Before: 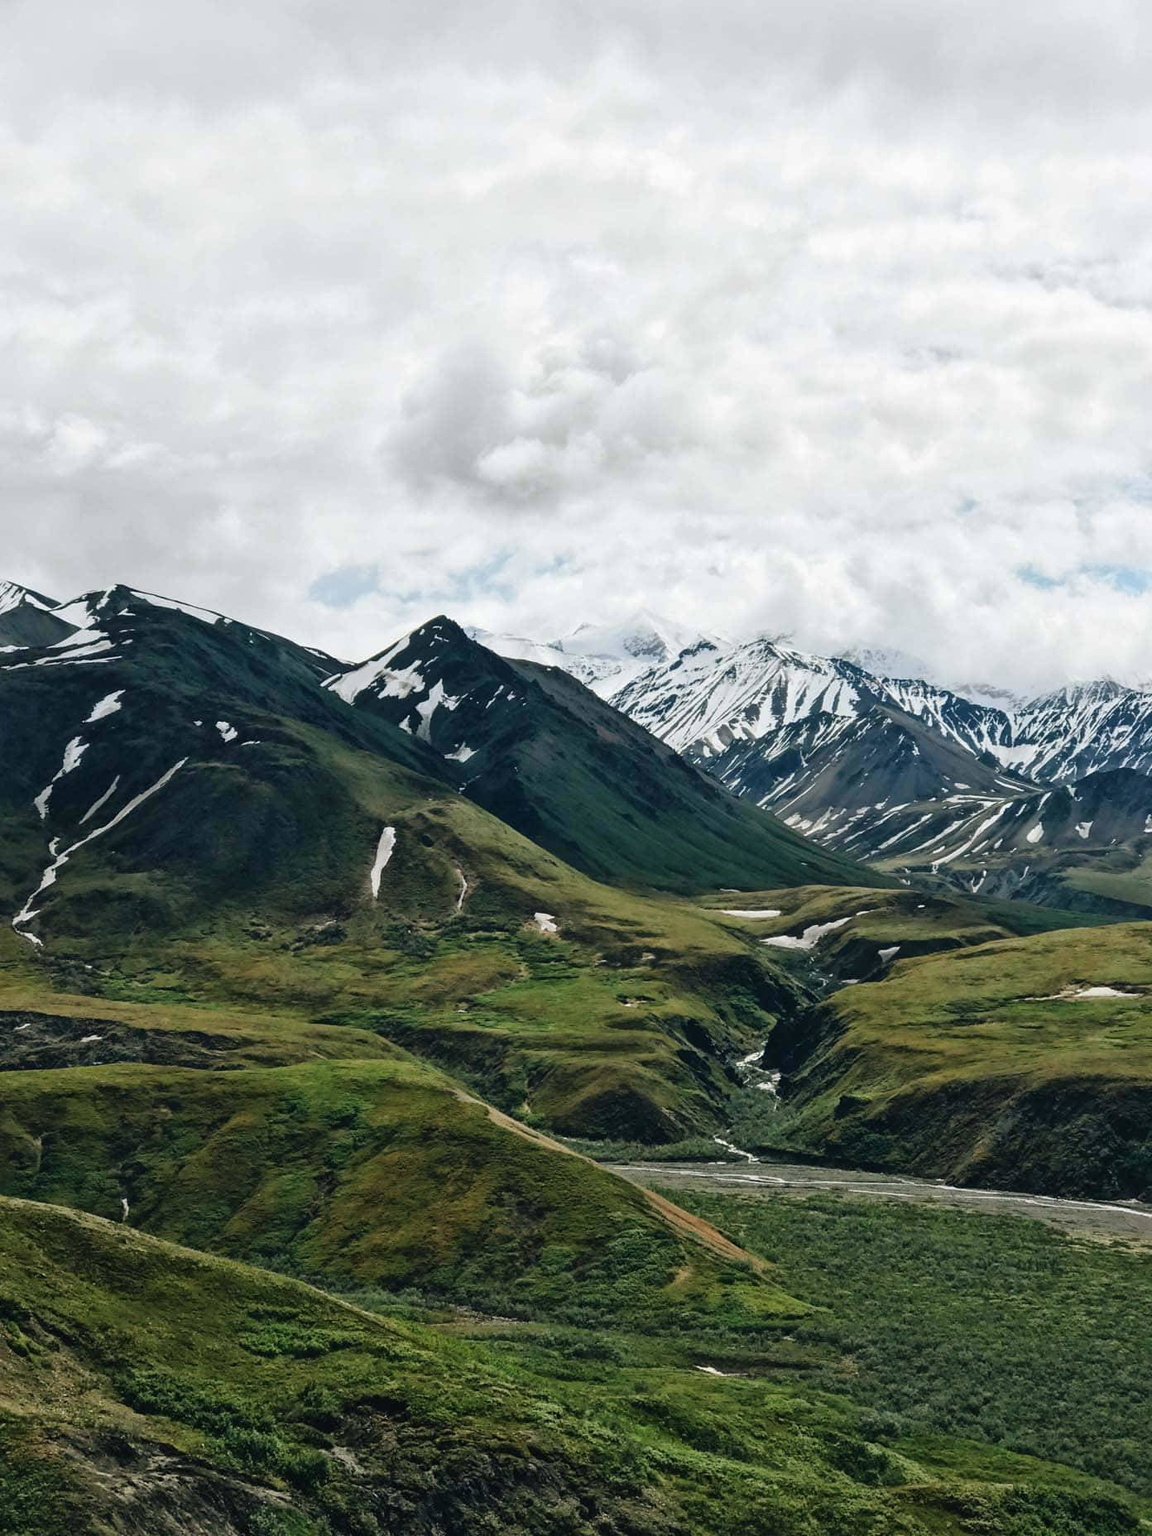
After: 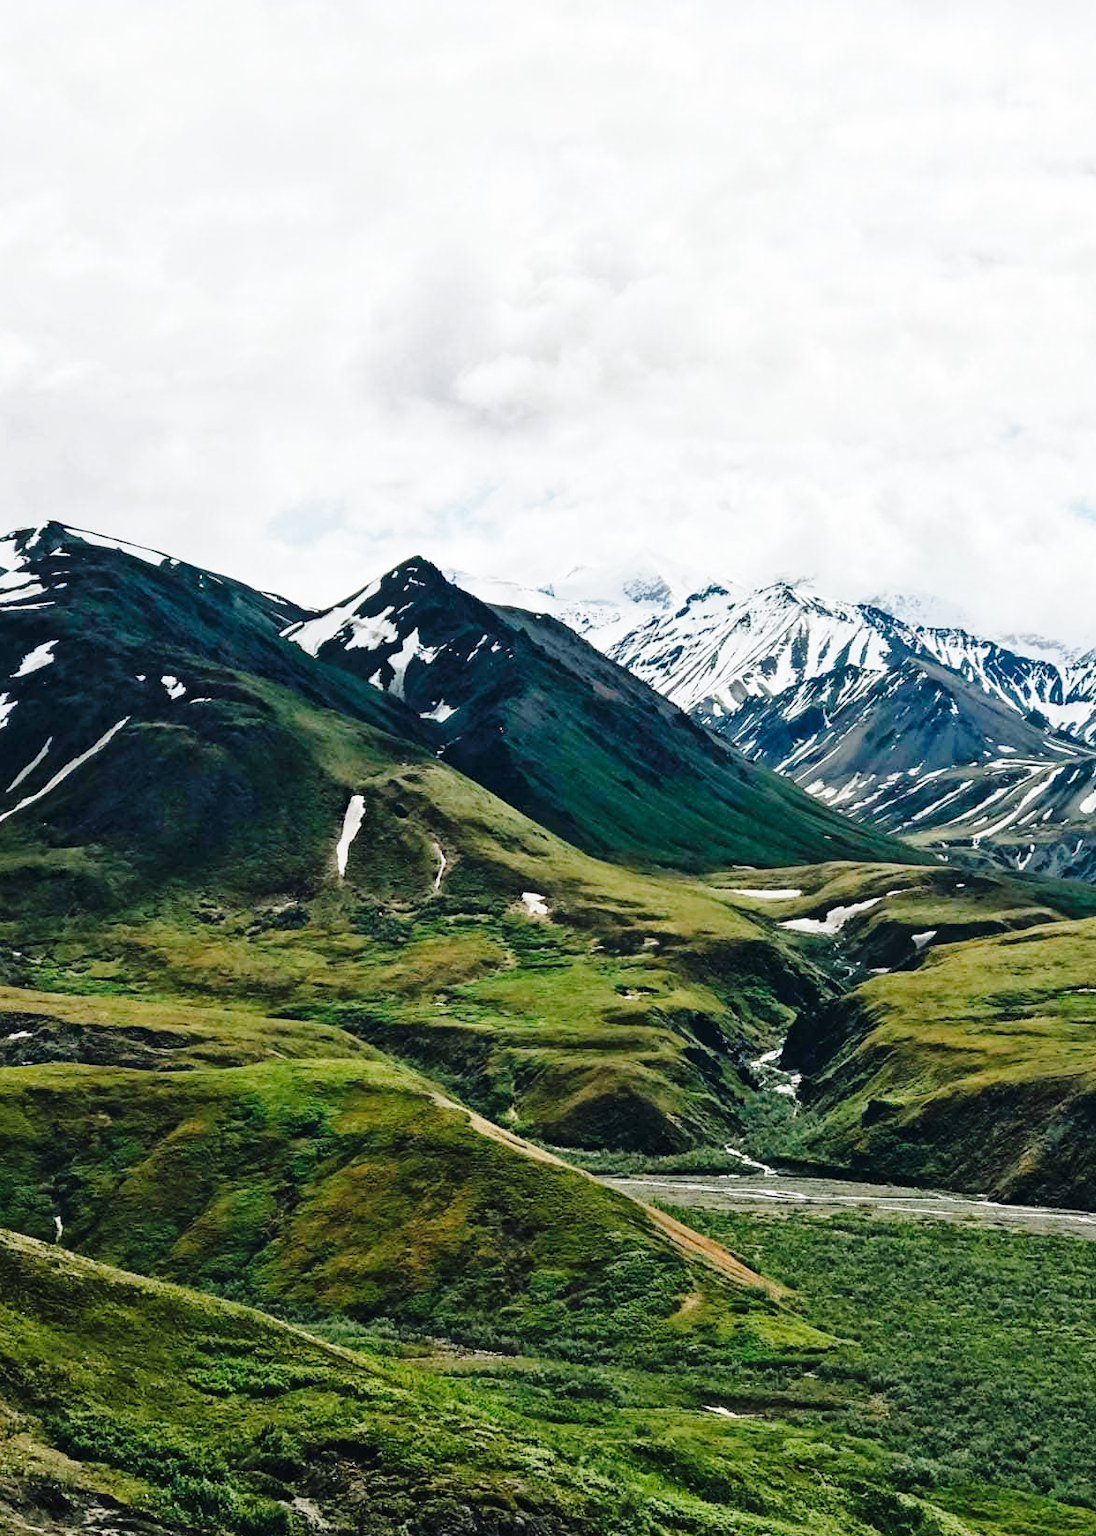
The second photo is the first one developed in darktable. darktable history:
crop: left 6.446%, top 8.188%, right 9.538%, bottom 3.548%
base curve: curves: ch0 [(0, 0) (0.028, 0.03) (0.121, 0.232) (0.46, 0.748) (0.859, 0.968) (1, 1)], preserve colors none
haze removal: compatibility mode true, adaptive false
